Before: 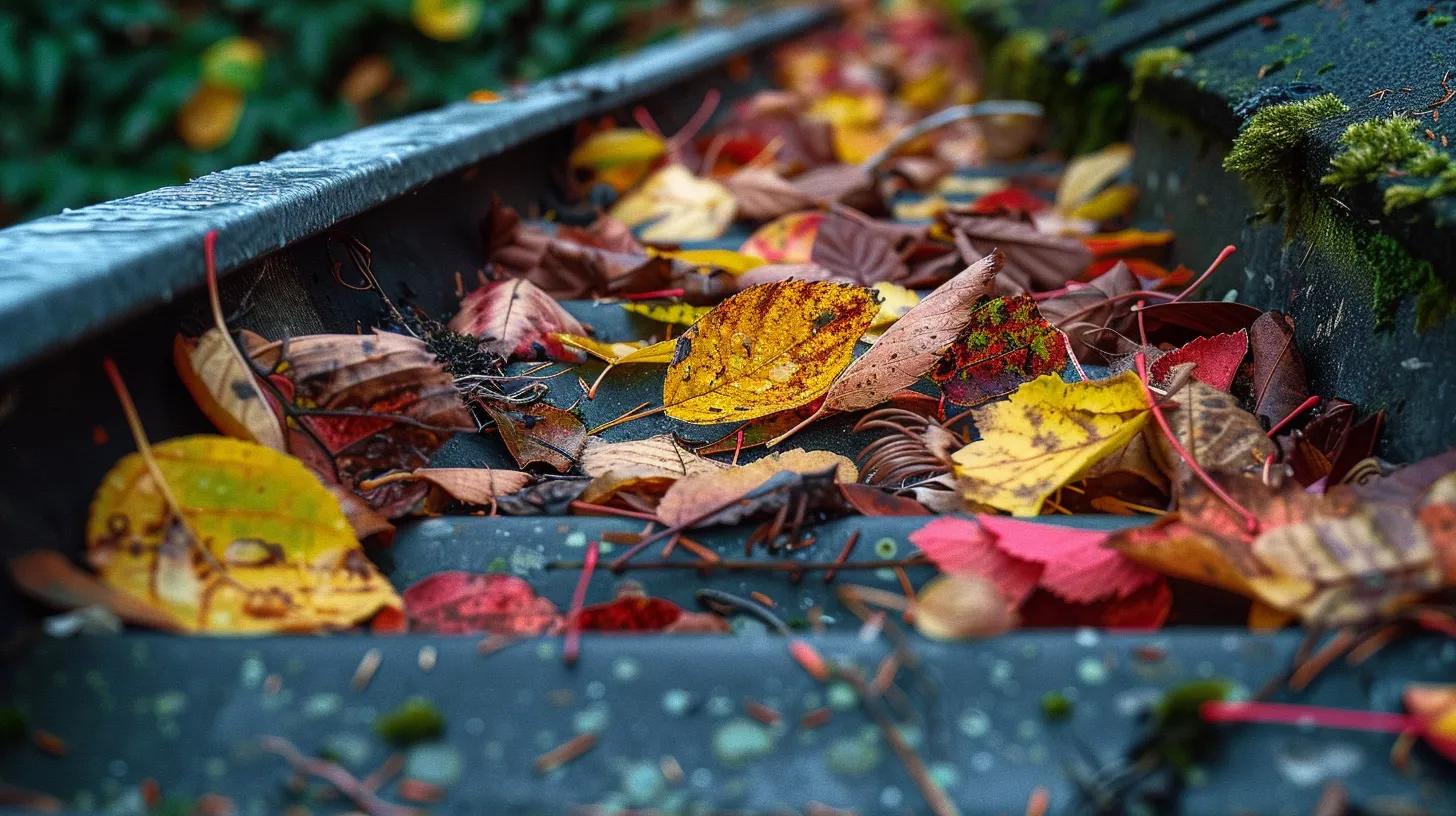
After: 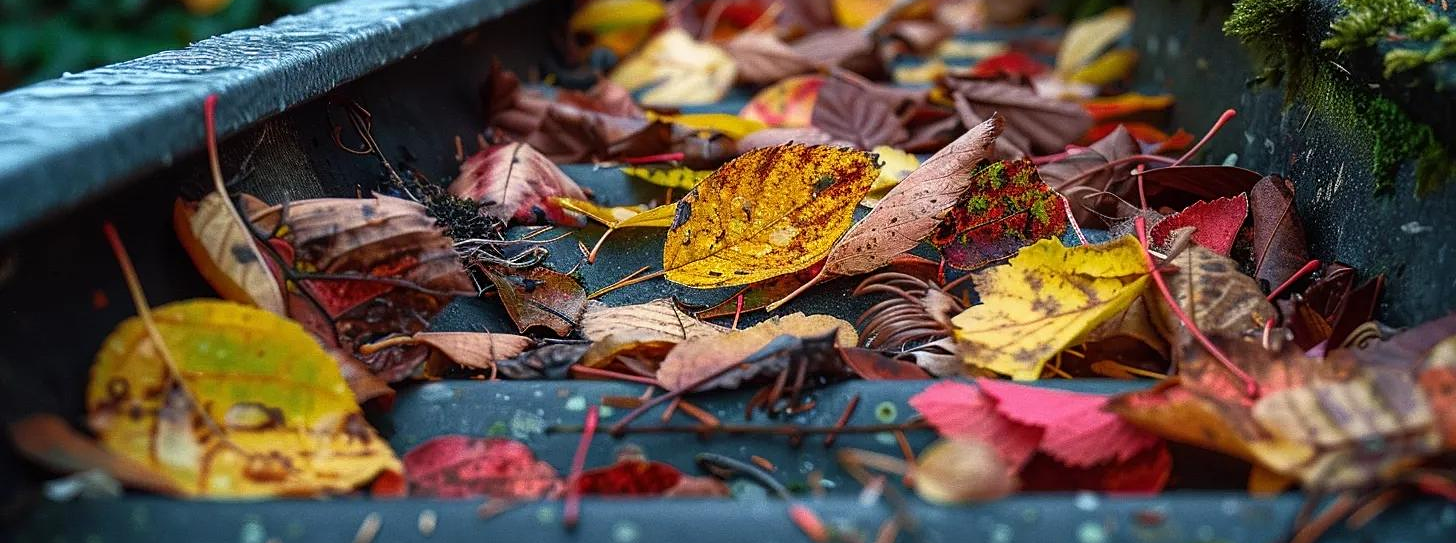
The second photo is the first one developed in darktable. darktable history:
sharpen: amount 0.2
crop: top 16.727%, bottom 16.727%
